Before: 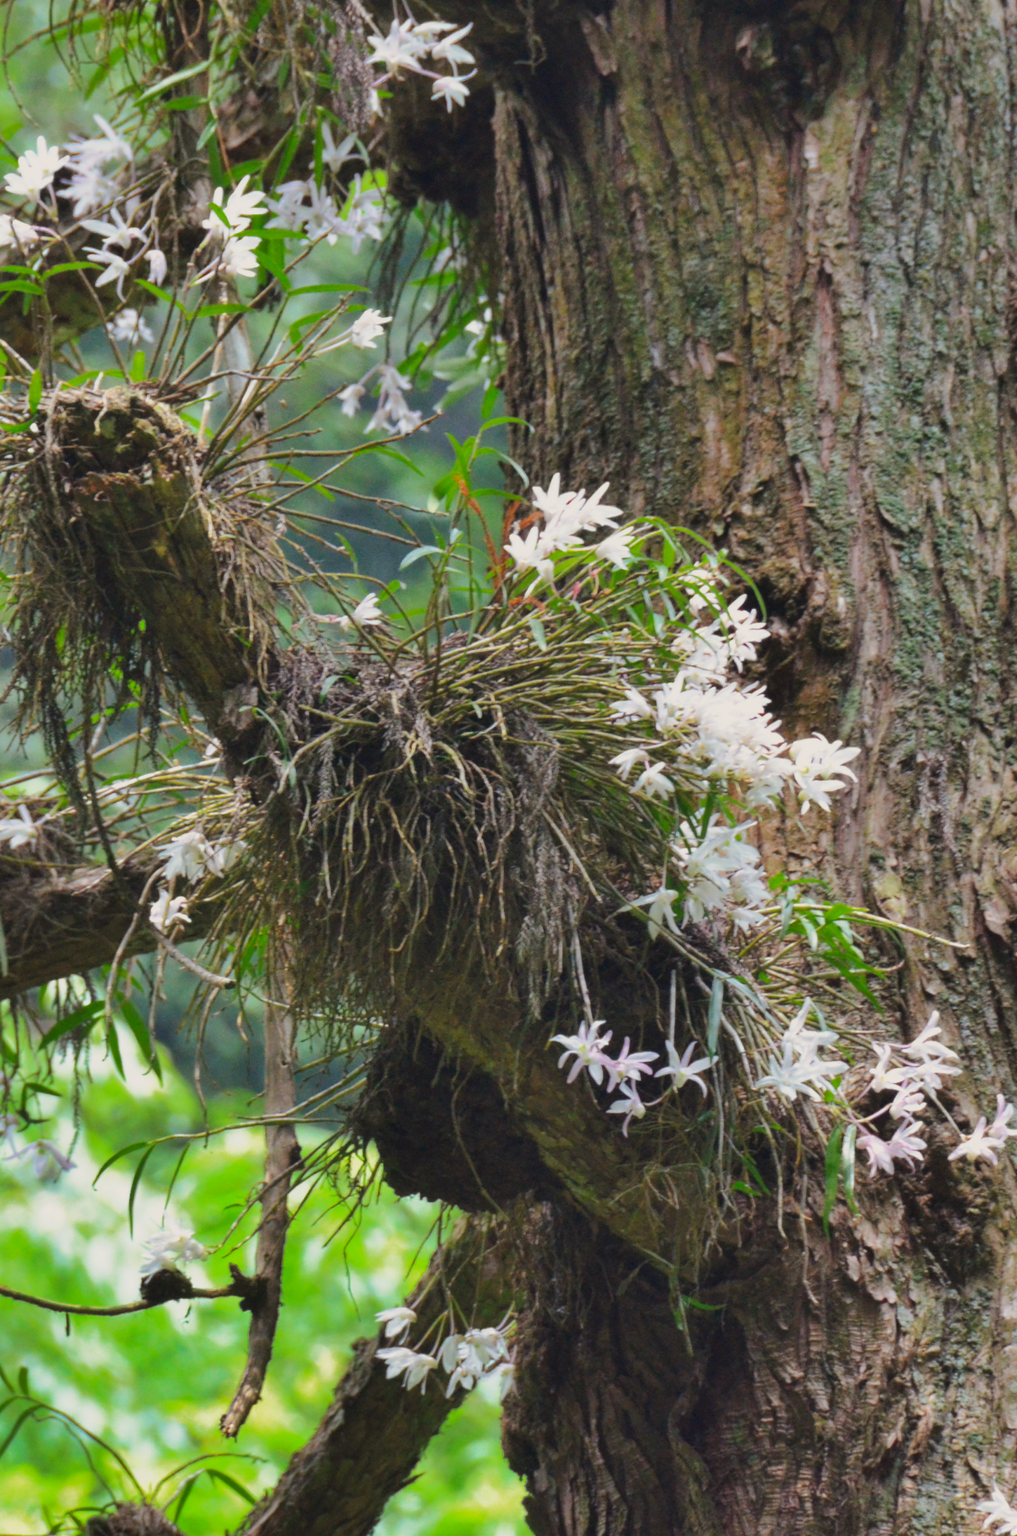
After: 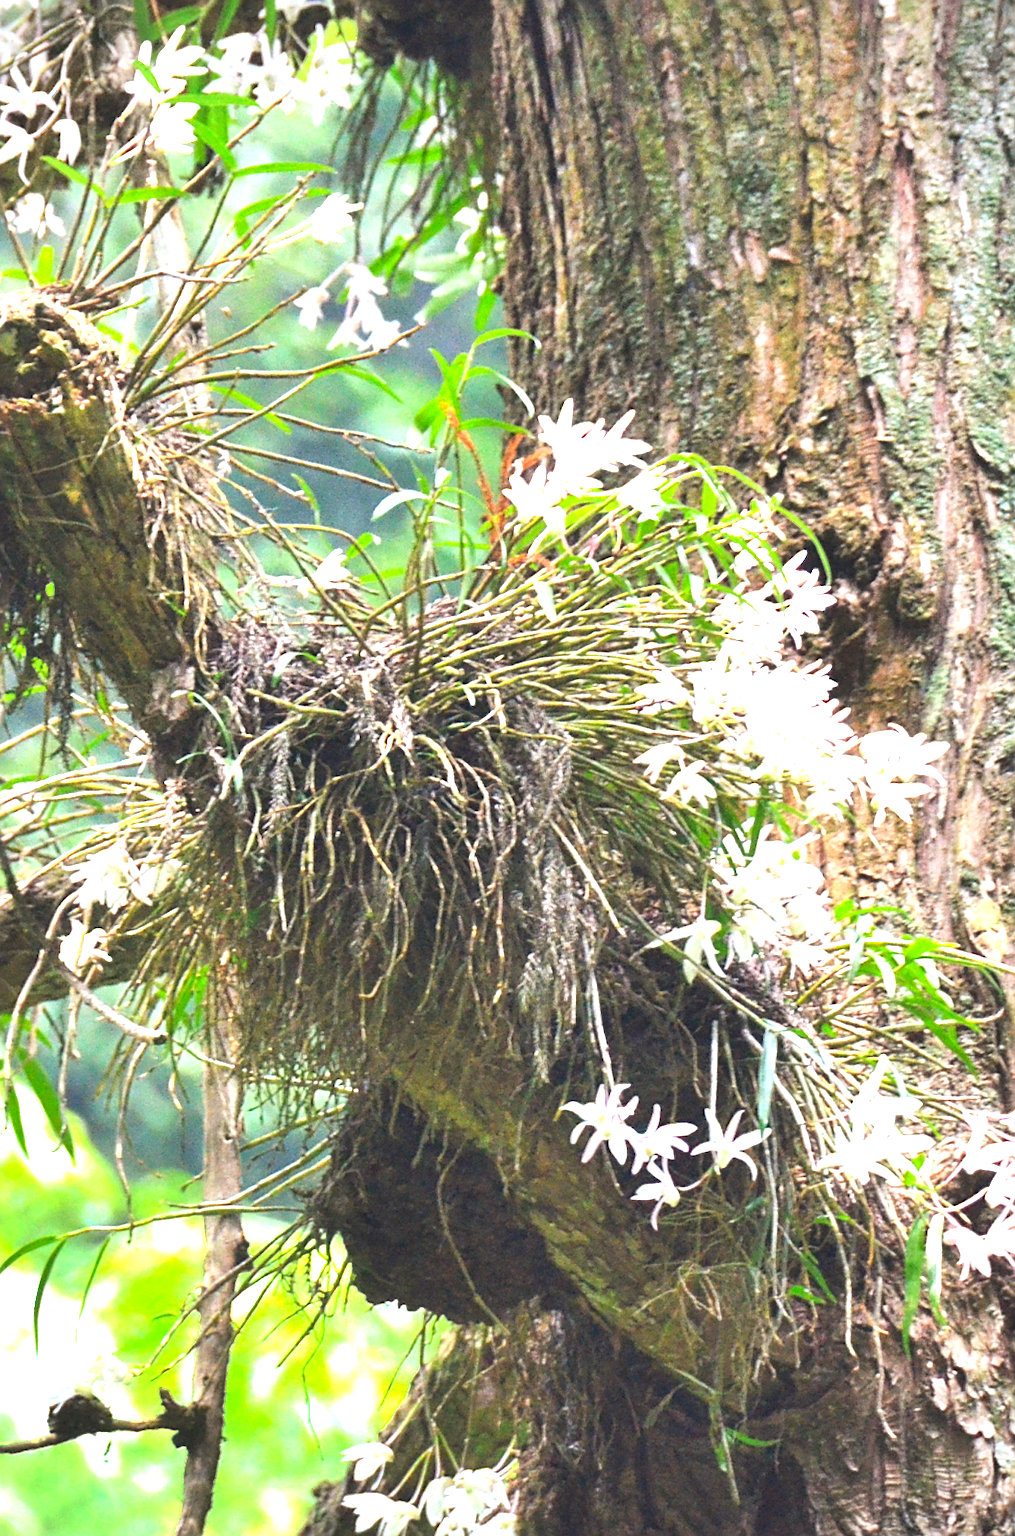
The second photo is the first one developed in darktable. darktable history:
levels: levels [0, 0.476, 0.951]
exposure: black level correction 0, exposure 1.45 EV, compensate exposure bias true, compensate highlight preservation false
crop and rotate: left 10.071%, top 10.071%, right 10.02%, bottom 10.02%
vignetting: fall-off start 91.19%
sharpen: on, module defaults
